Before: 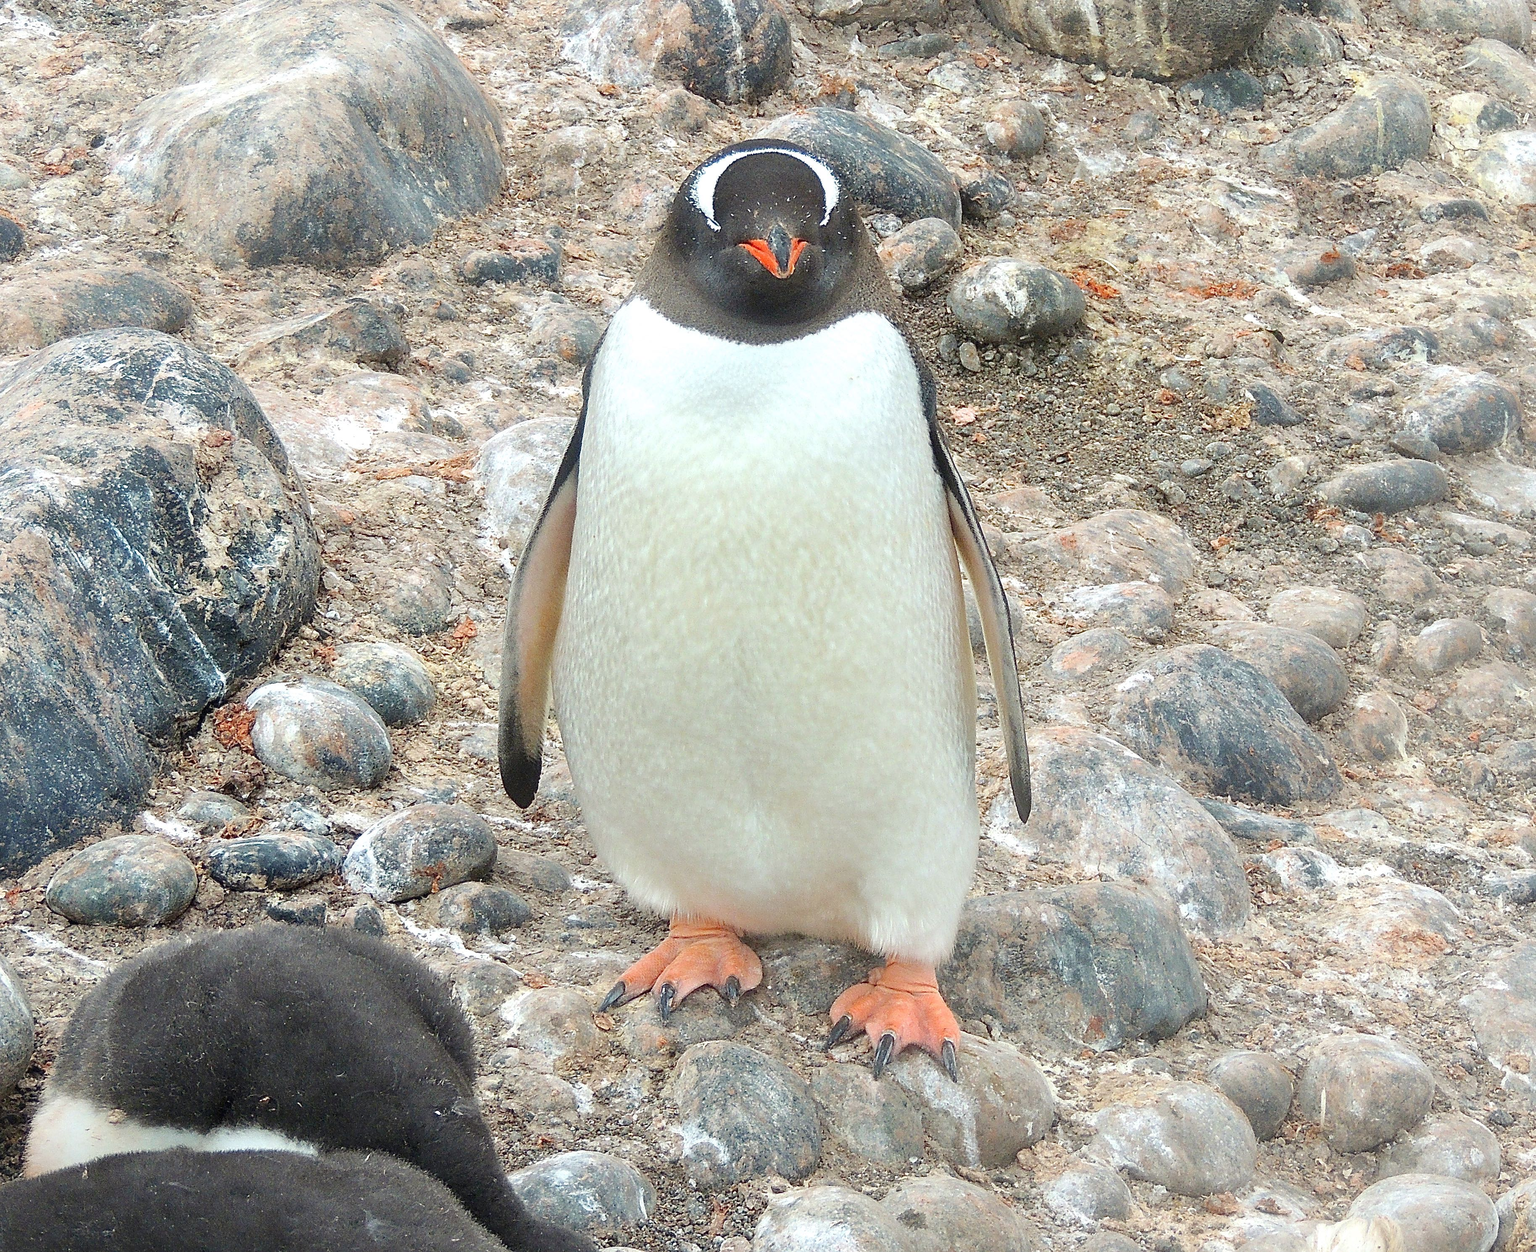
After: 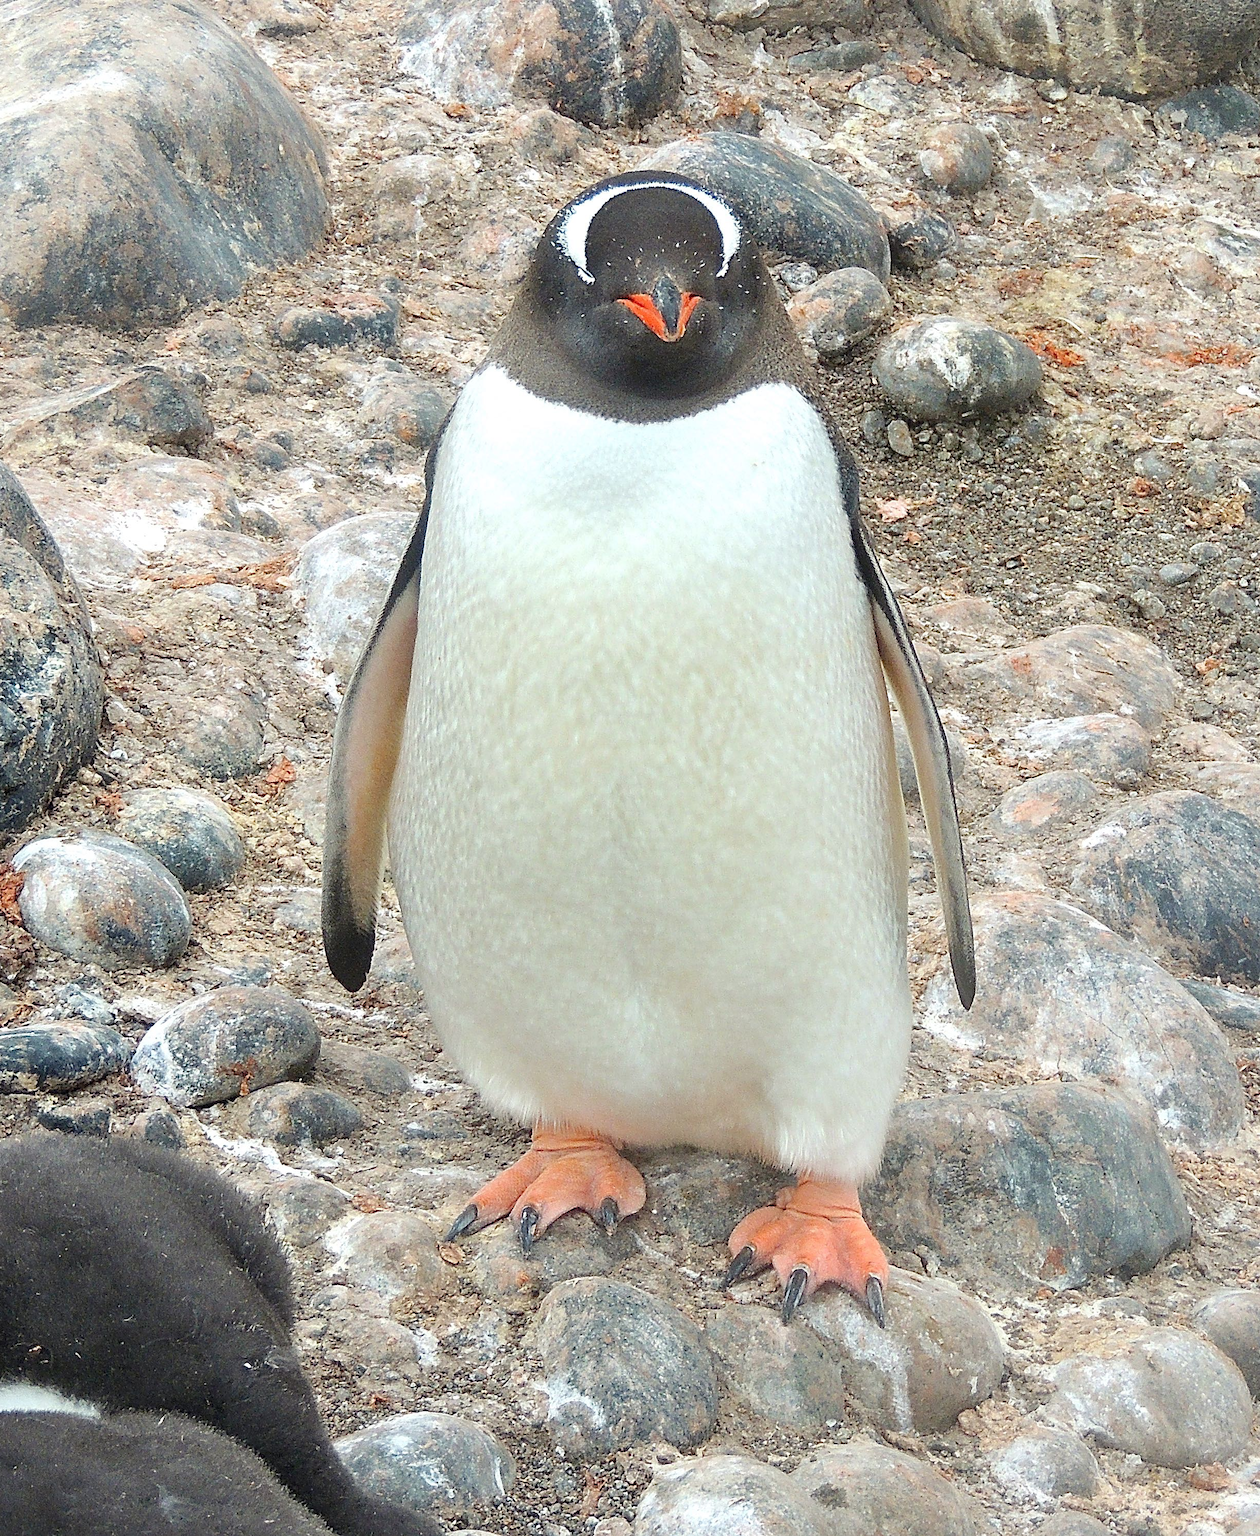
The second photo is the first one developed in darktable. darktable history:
crop: left 15.392%, right 17.737%
